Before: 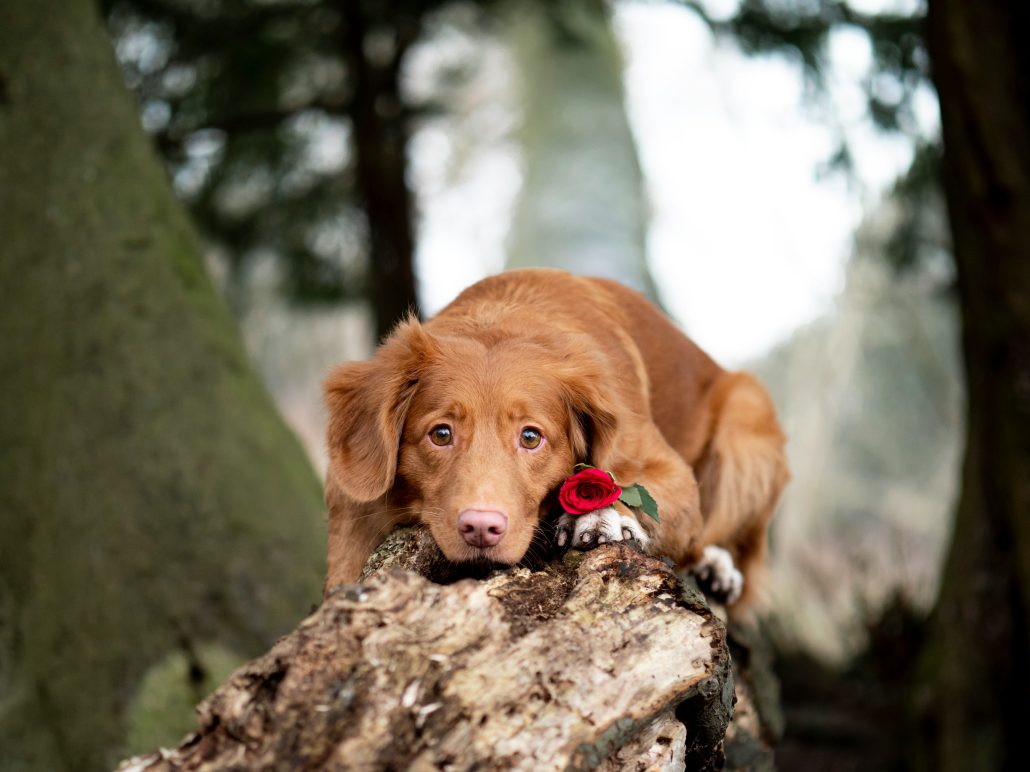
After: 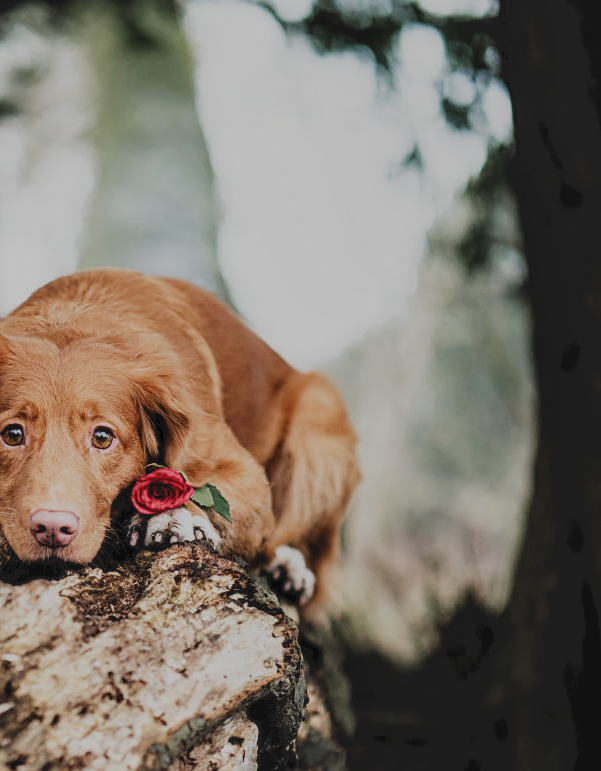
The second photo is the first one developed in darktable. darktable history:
filmic rgb: black relative exposure -8.02 EV, white relative exposure 3.91 EV, hardness 4.25, color science v4 (2020)
crop: left 41.638%
tone curve: curves: ch0 [(0, 0) (0.003, 0.098) (0.011, 0.099) (0.025, 0.103) (0.044, 0.114) (0.069, 0.13) (0.1, 0.142) (0.136, 0.161) (0.177, 0.189) (0.224, 0.224) (0.277, 0.266) (0.335, 0.32) (0.399, 0.38) (0.468, 0.45) (0.543, 0.522) (0.623, 0.598) (0.709, 0.669) (0.801, 0.731) (0.898, 0.786) (1, 1)], preserve colors none
local contrast: on, module defaults
sharpen: amount 0.497
